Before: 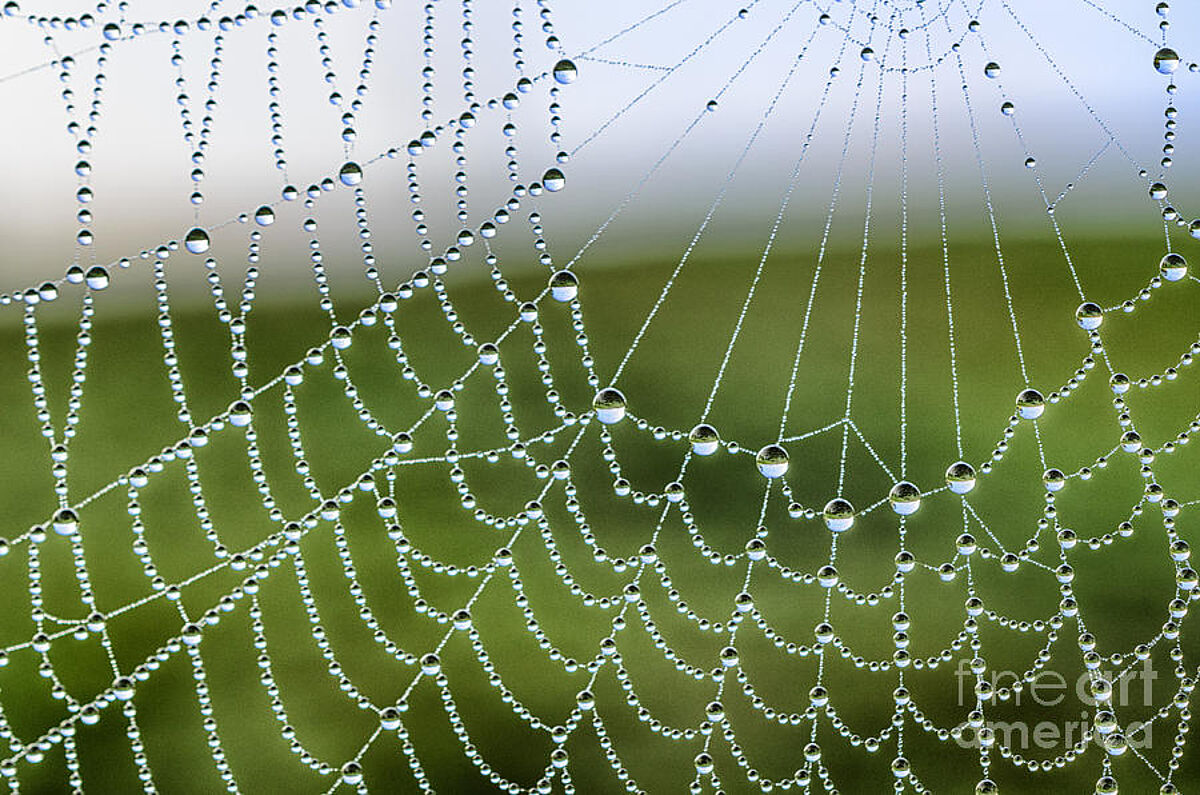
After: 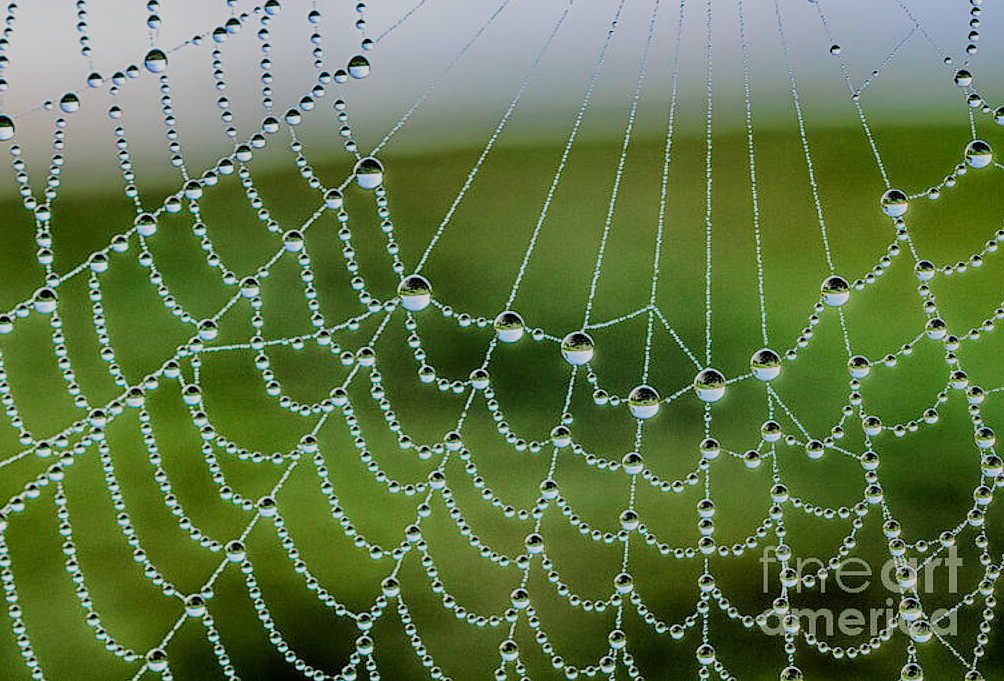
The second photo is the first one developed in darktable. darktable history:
shadows and highlights: shadows 20.91, highlights -35.45, soften with gaussian
crop: left 16.315%, top 14.246%
filmic rgb: black relative exposure -7.65 EV, white relative exposure 4.56 EV, hardness 3.61
